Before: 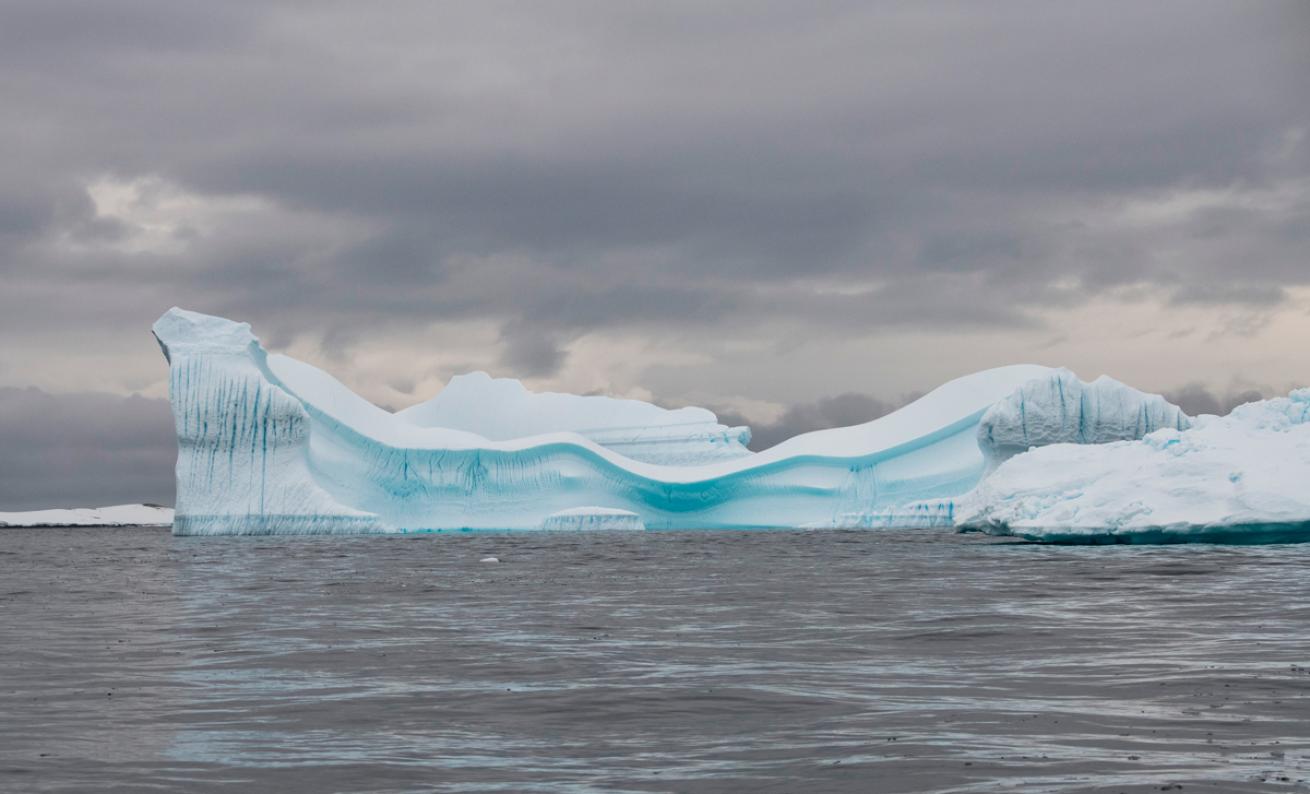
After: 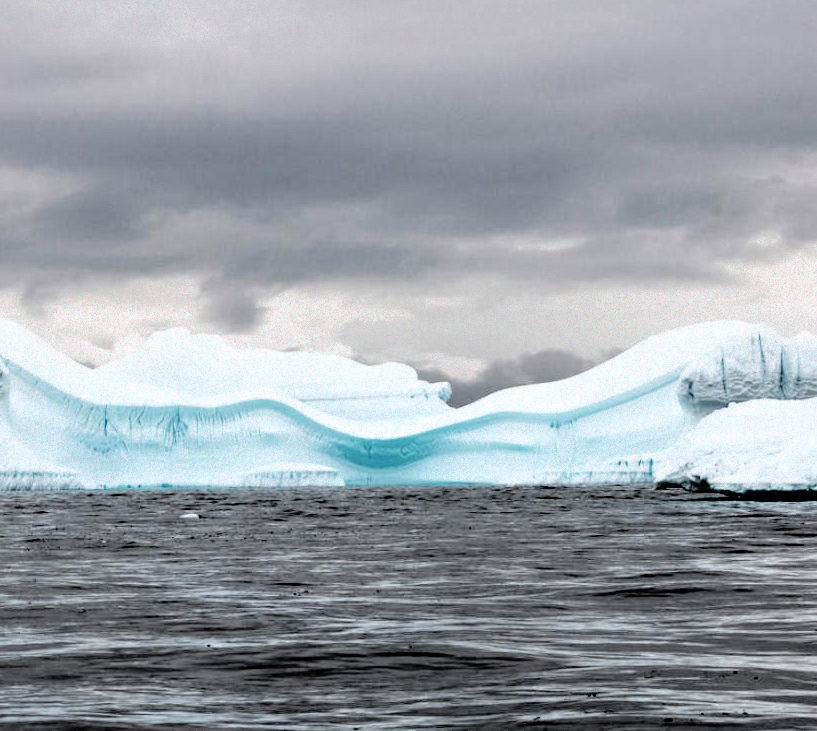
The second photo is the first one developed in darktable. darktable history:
filmic rgb: black relative exposure -1 EV, white relative exposure 2.05 EV, hardness 1.52, contrast 2.25, enable highlight reconstruction true
crop and rotate: left 22.918%, top 5.629%, right 14.711%, bottom 2.247%
